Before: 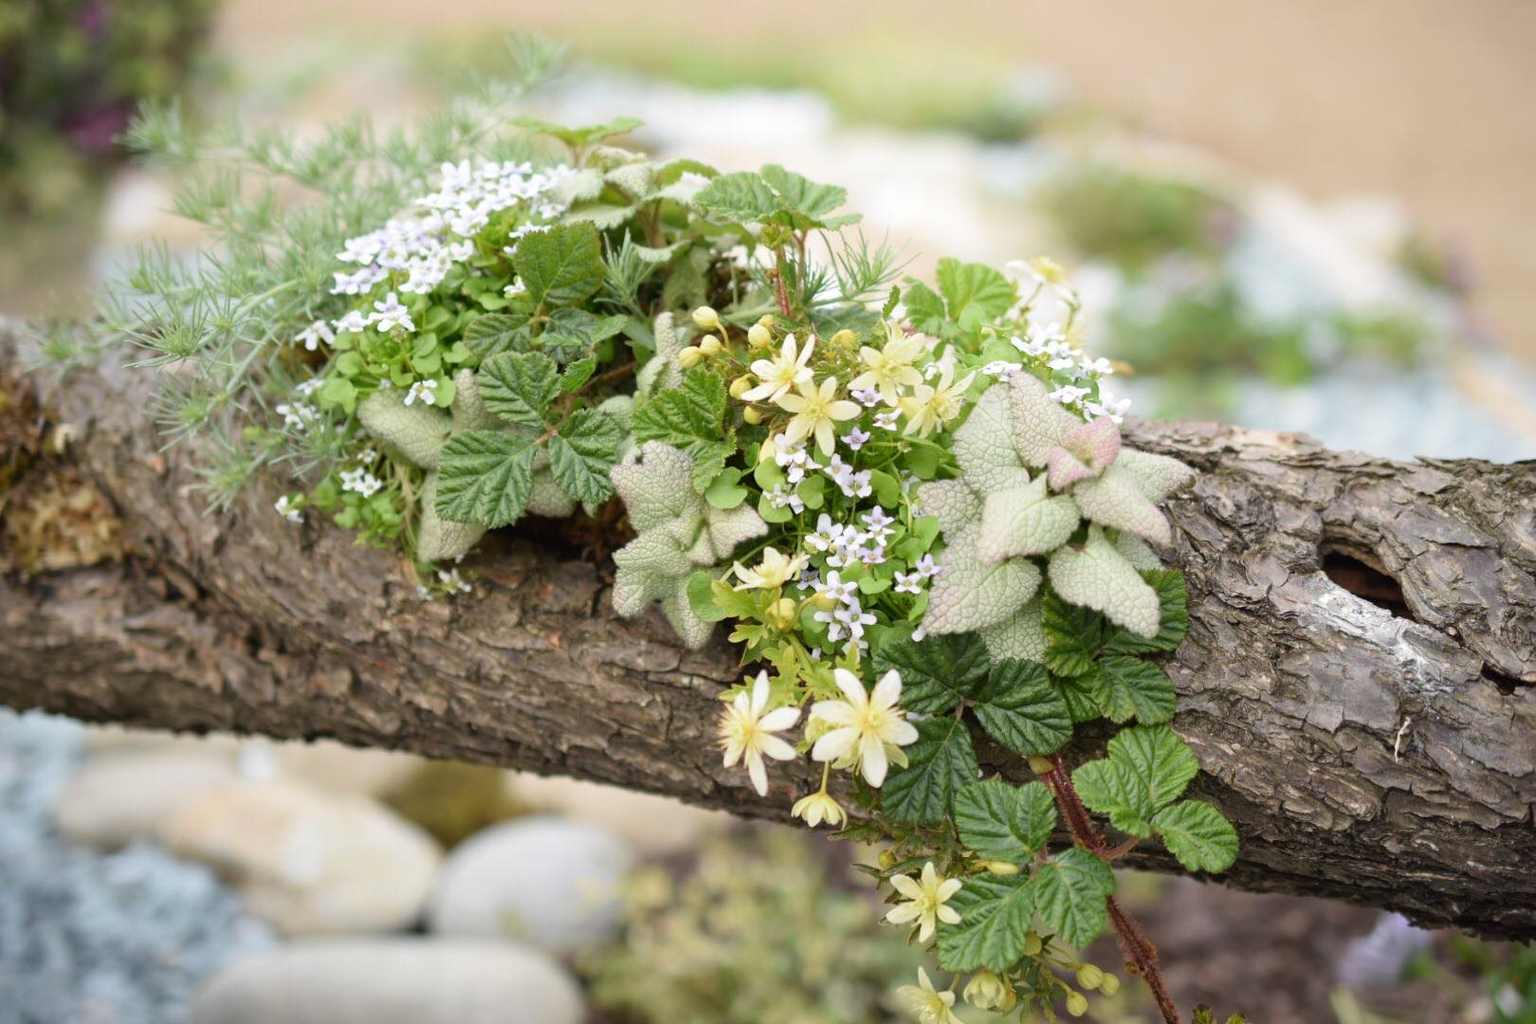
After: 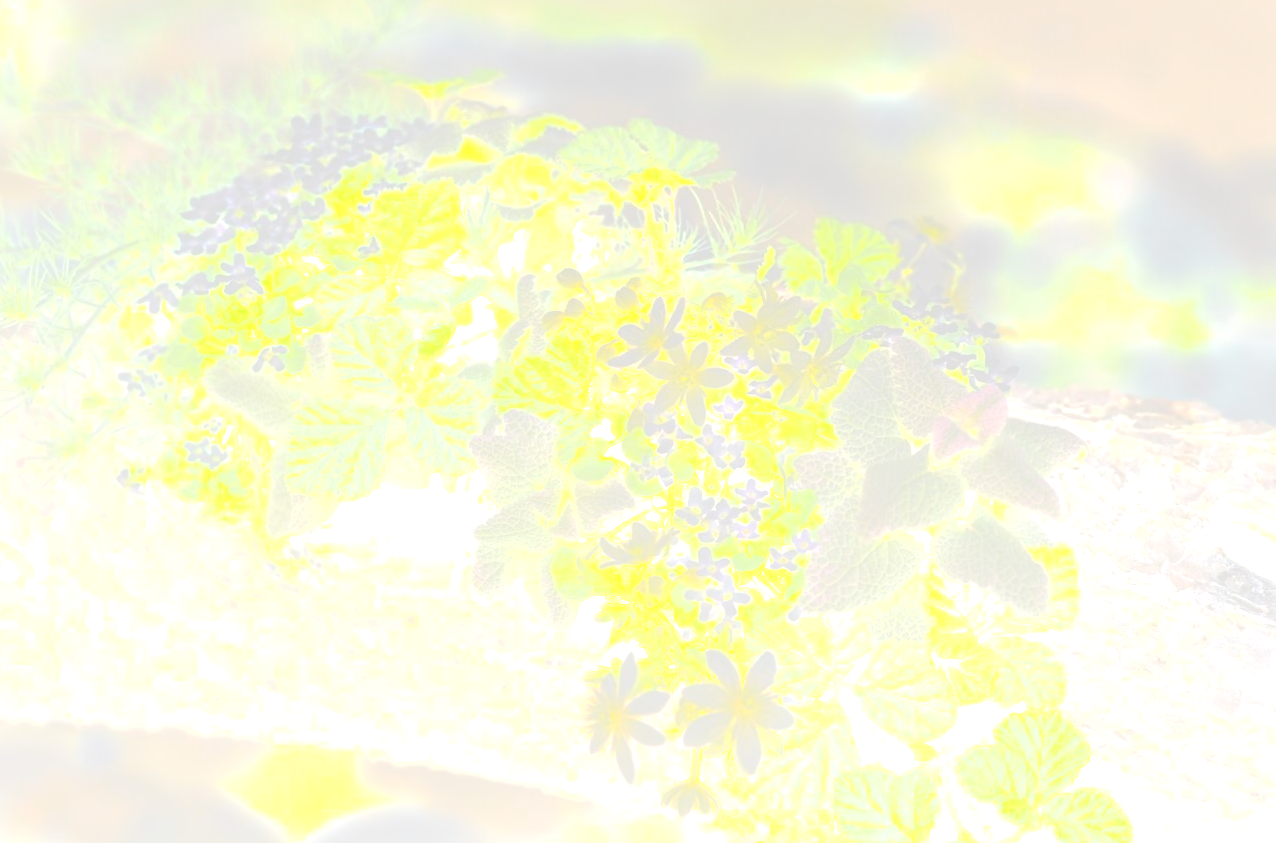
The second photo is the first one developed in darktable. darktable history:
exposure: black level correction 0.001, exposure 1.646 EV, compensate exposure bias true, compensate highlight preservation false
base curve: curves: ch0 [(0, 0) (0.036, 0.025) (0.121, 0.166) (0.206, 0.329) (0.605, 0.79) (1, 1)], preserve colors none
white balance: emerald 1
contrast brightness saturation: contrast 0.05, brightness 0.06, saturation 0.01
crop and rotate: left 10.77%, top 5.1%, right 10.41%, bottom 16.76%
bloom: size 70%, threshold 25%, strength 70%
